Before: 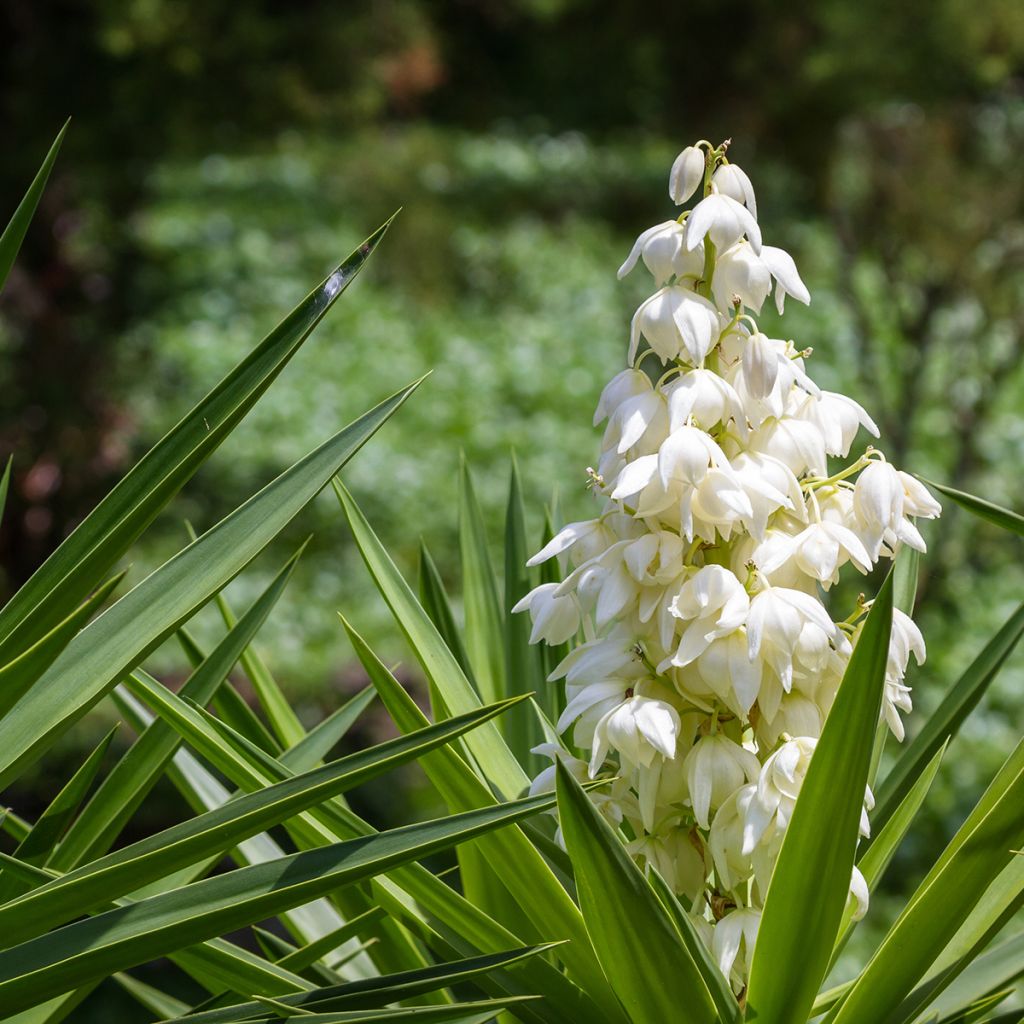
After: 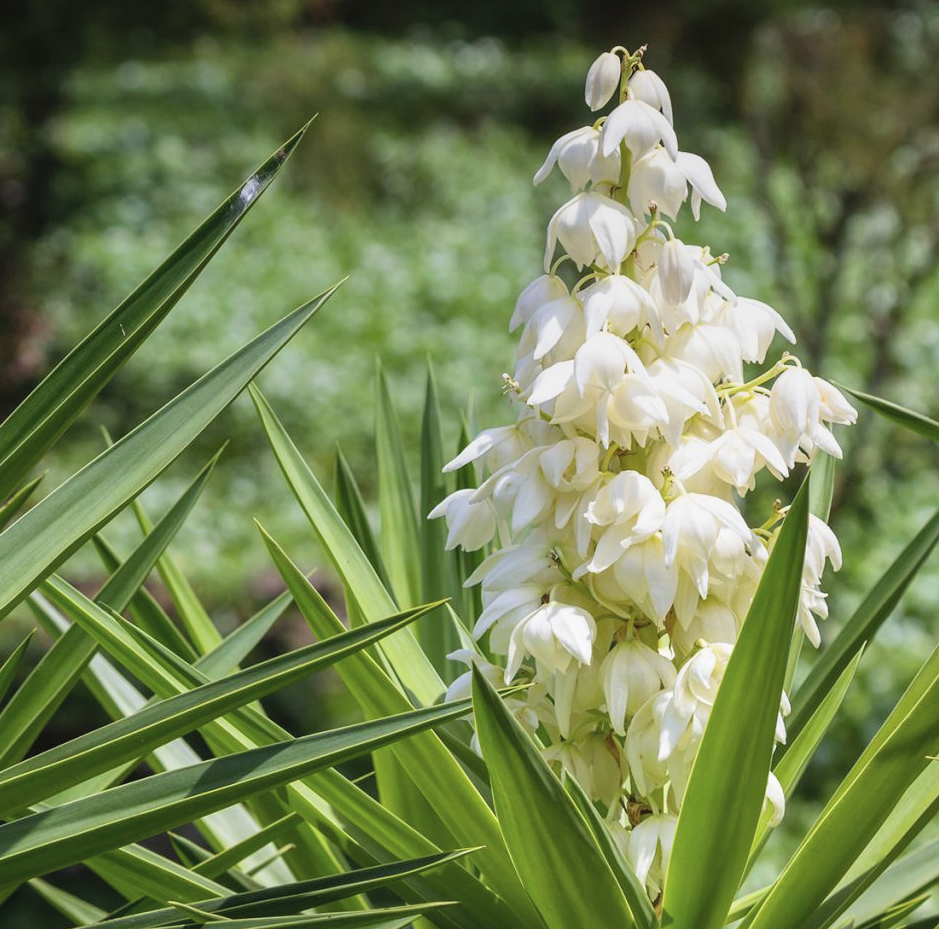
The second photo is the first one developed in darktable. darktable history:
crop and rotate: left 8.262%, top 9.226%
graduated density: on, module defaults
contrast brightness saturation: contrast 0.14, brightness 0.21
